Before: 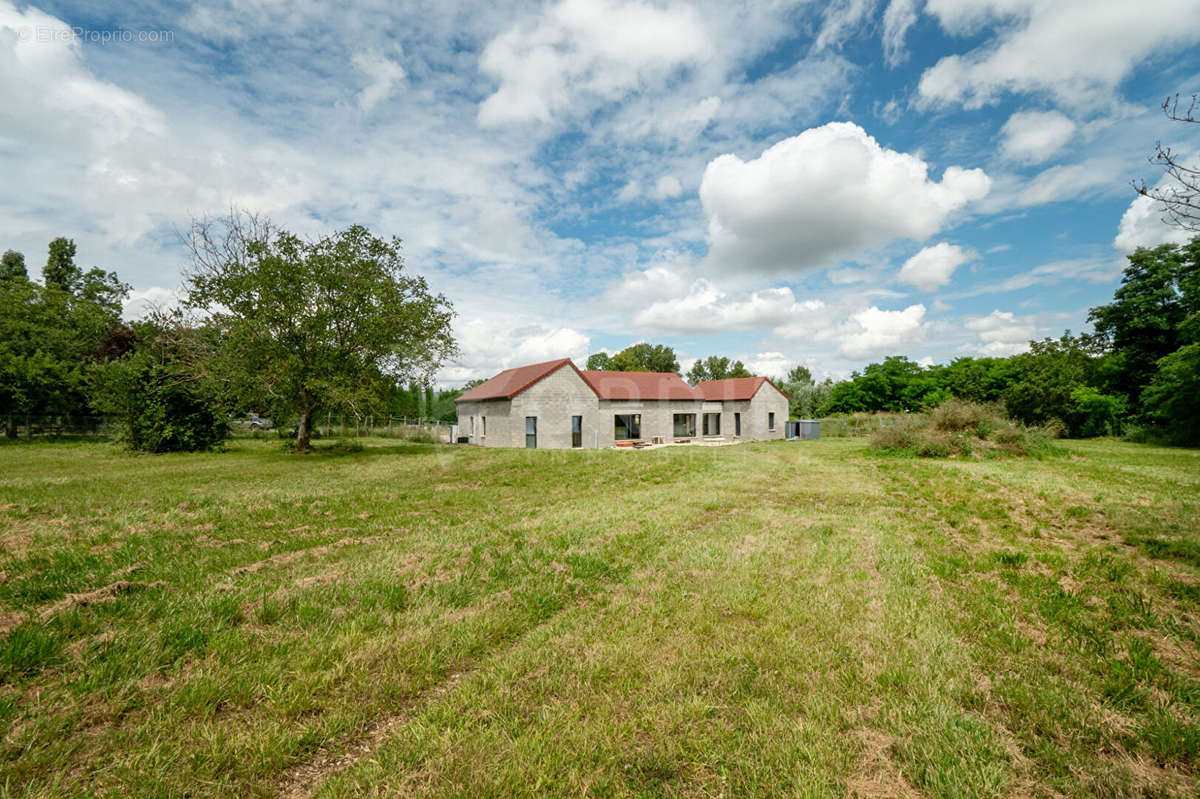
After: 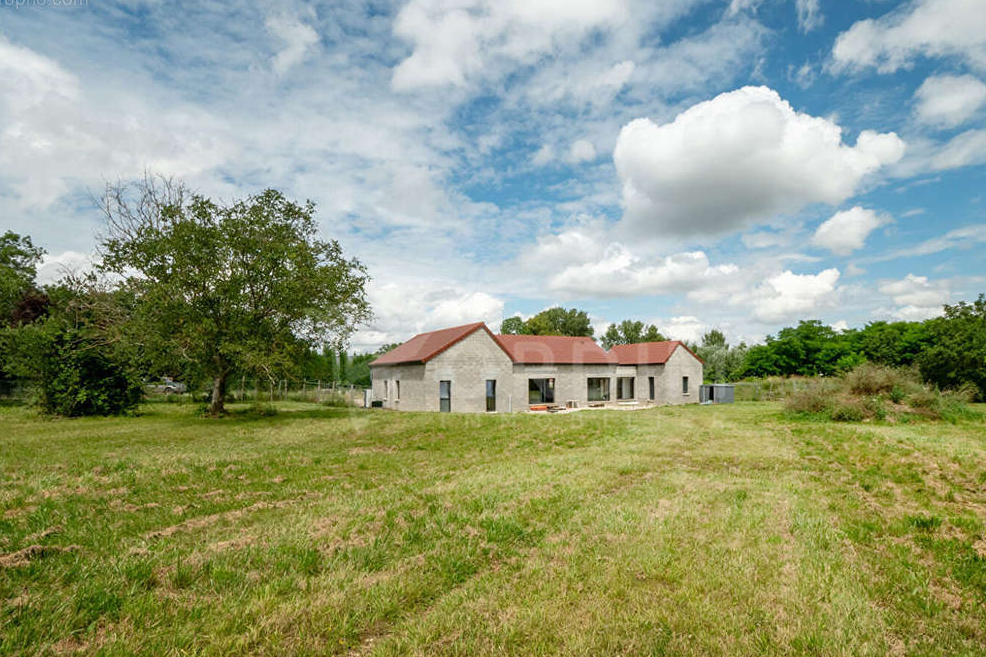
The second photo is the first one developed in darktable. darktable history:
crop and rotate: left 7.215%, top 4.609%, right 10.571%, bottom 13.146%
